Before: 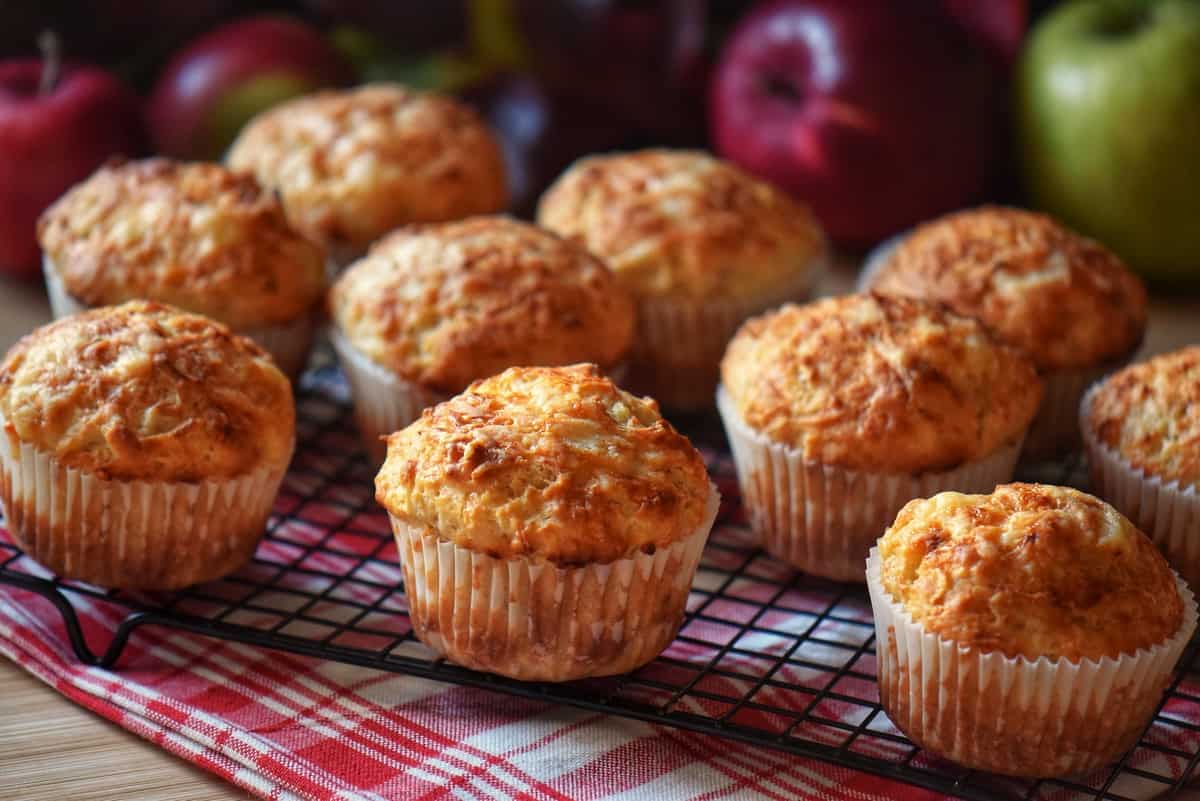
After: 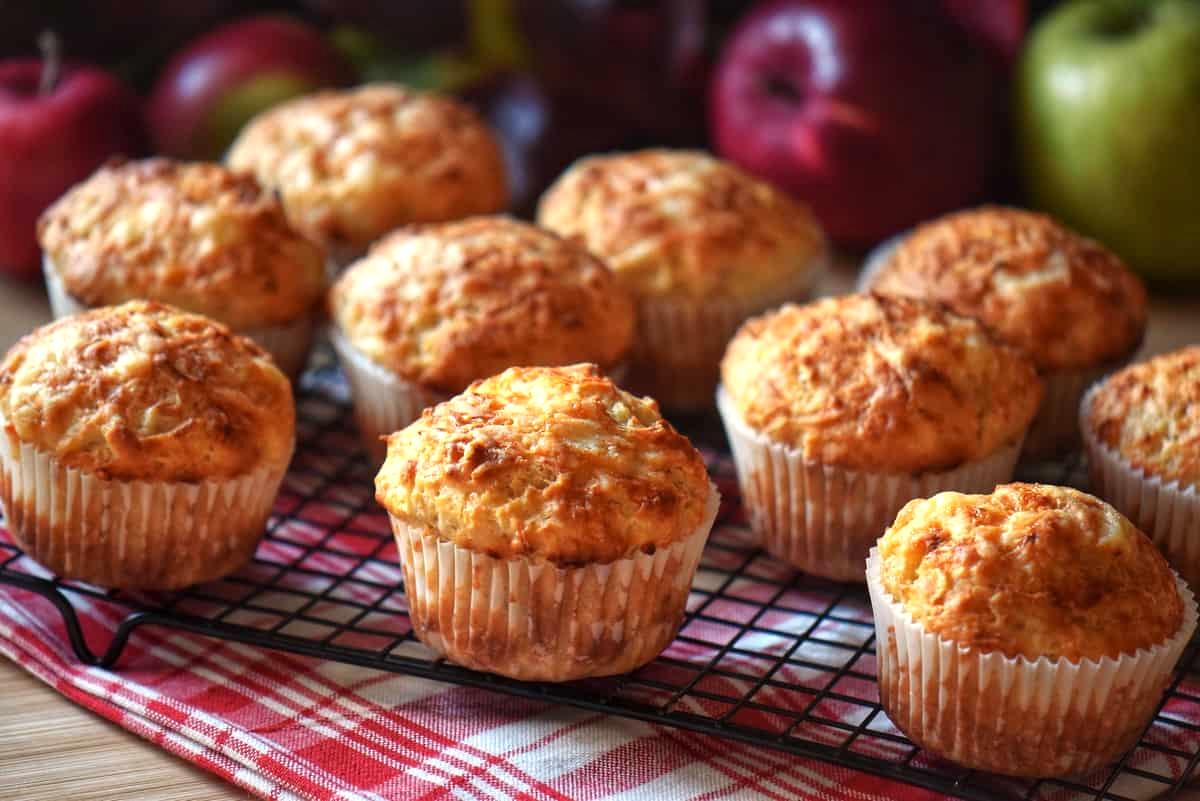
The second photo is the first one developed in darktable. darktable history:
tone equalizer: -8 EV -0.409 EV, -7 EV -0.366 EV, -6 EV -0.36 EV, -5 EV -0.243 EV, -3 EV 0.257 EV, -2 EV 0.34 EV, -1 EV 0.411 EV, +0 EV 0.434 EV, smoothing diameter 24.84%, edges refinement/feathering 10.93, preserve details guided filter
